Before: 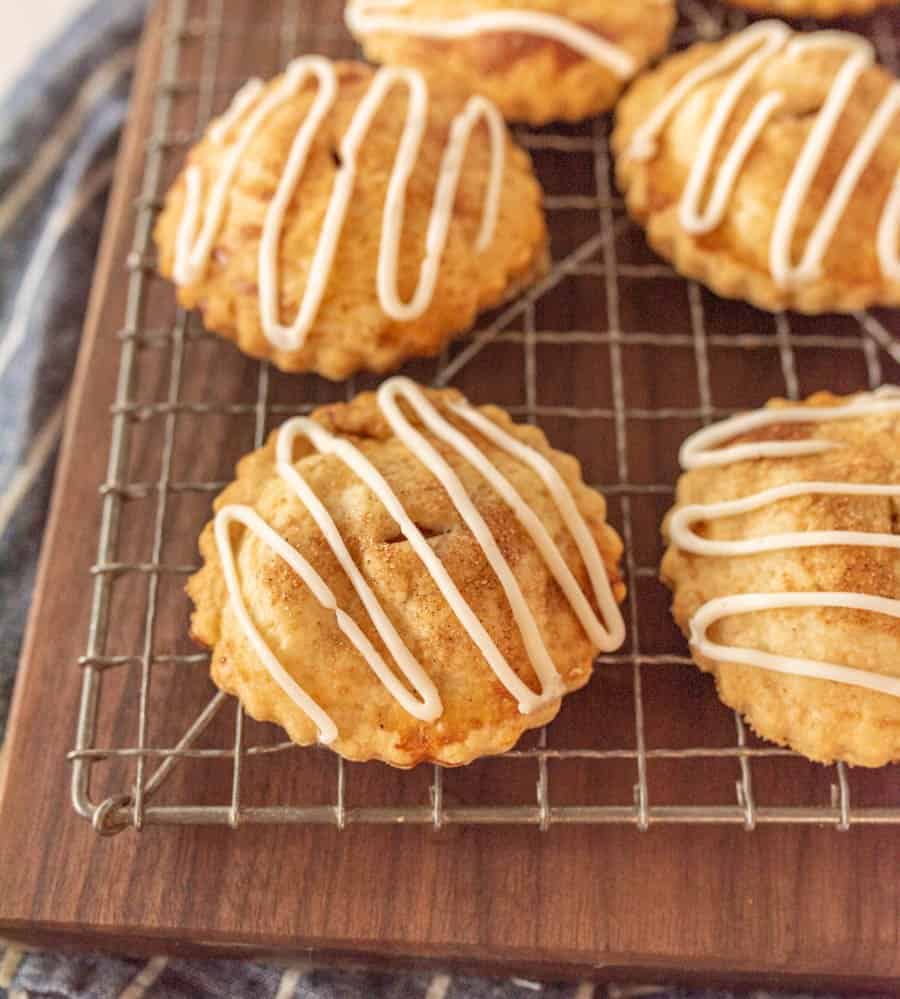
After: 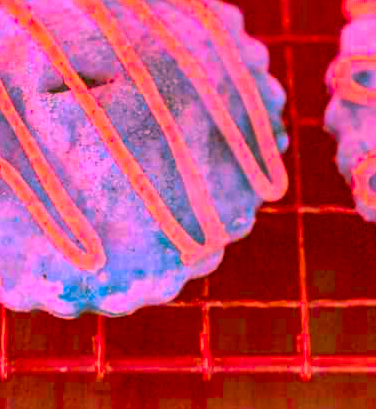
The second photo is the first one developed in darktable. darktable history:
crop: left 37.454%, top 45.138%, right 20.708%, bottom 13.859%
color correction: highlights a* -39.43, highlights b* -39.58, shadows a* -39.75, shadows b* -39.27, saturation -2.99
